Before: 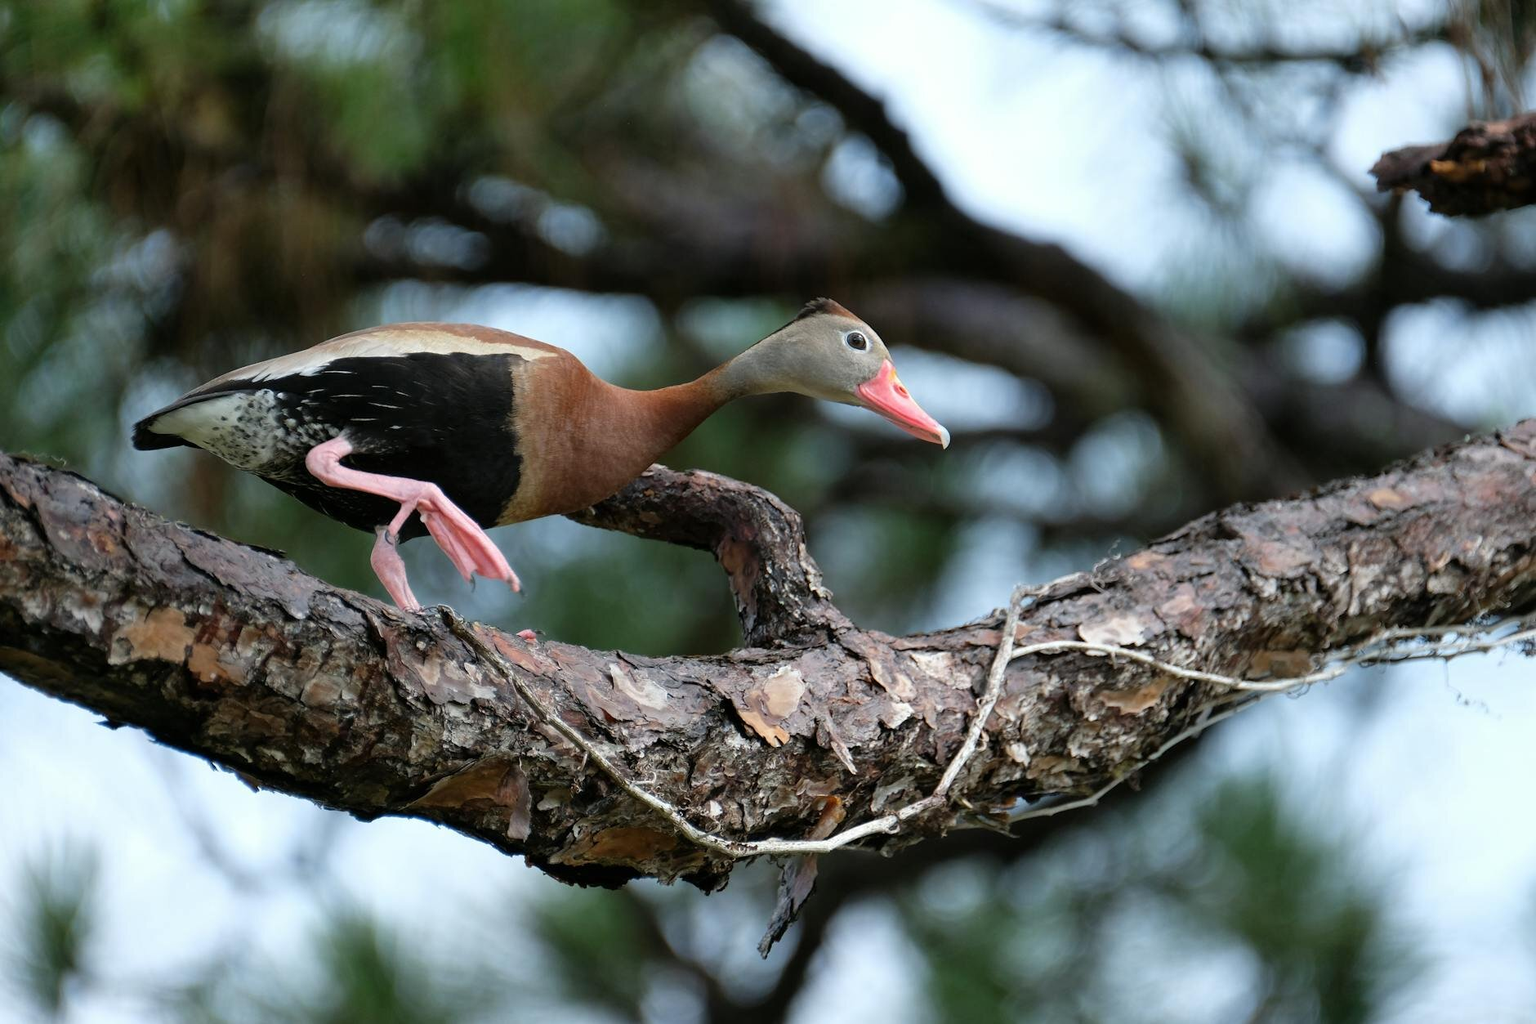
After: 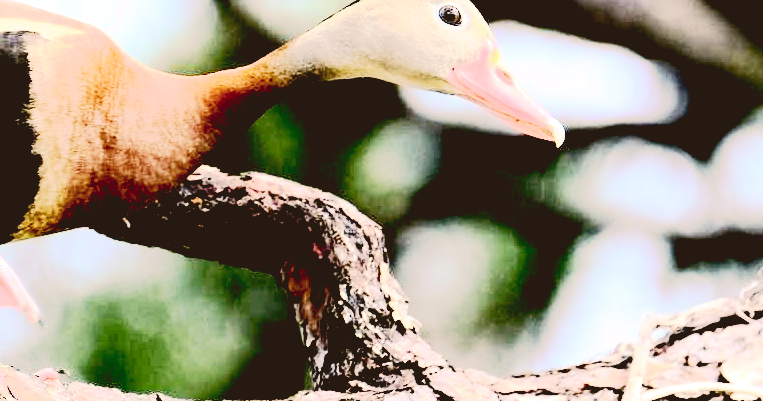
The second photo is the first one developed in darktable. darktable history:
shadows and highlights: shadows -1.72, highlights 40.59
crop: left 31.813%, top 32.151%, right 27.565%, bottom 35.802%
contrast brightness saturation: contrast 0.288
exposure: black level correction 0, exposure 0.302 EV, compensate highlight preservation false
color correction: highlights a* 6.66, highlights b* 8.26, shadows a* 6.06, shadows b* 7.55, saturation 0.922
base curve: curves: ch0 [(0.065, 0.026) (0.236, 0.358) (0.53, 0.546) (0.777, 0.841) (0.924, 0.992)], preserve colors none
tone equalizer: -7 EV 0.158 EV, -6 EV 0.595 EV, -5 EV 1.13 EV, -4 EV 1.32 EV, -3 EV 1.18 EV, -2 EV 0.6 EV, -1 EV 0.166 EV, edges refinement/feathering 500, mask exposure compensation -1.57 EV, preserve details no
